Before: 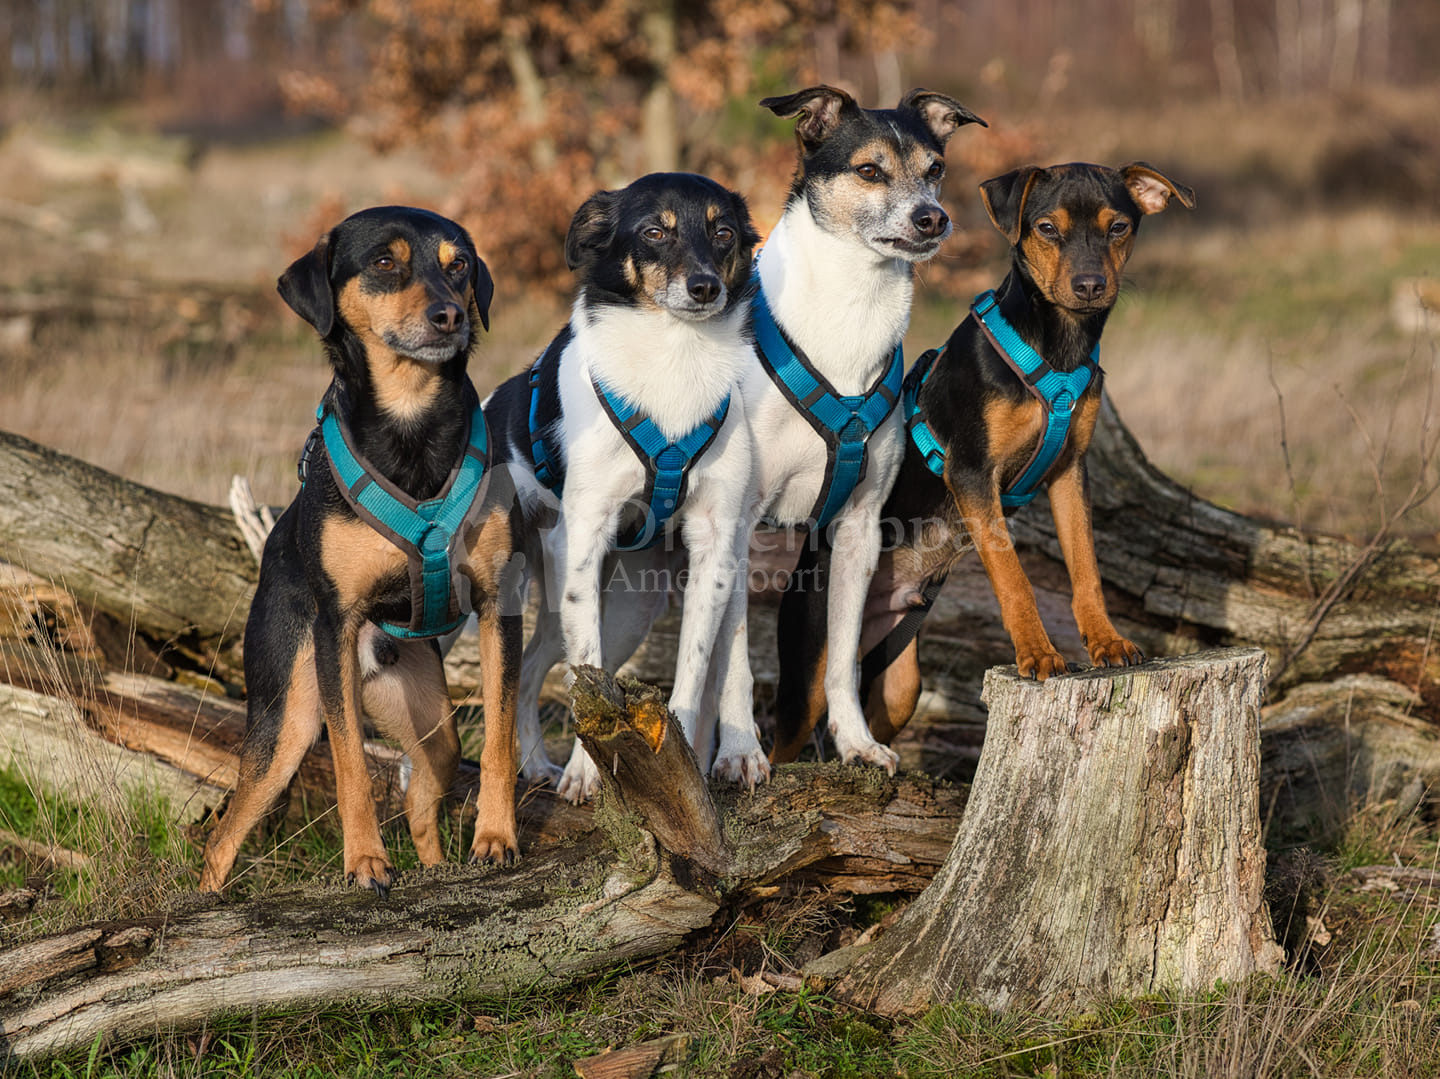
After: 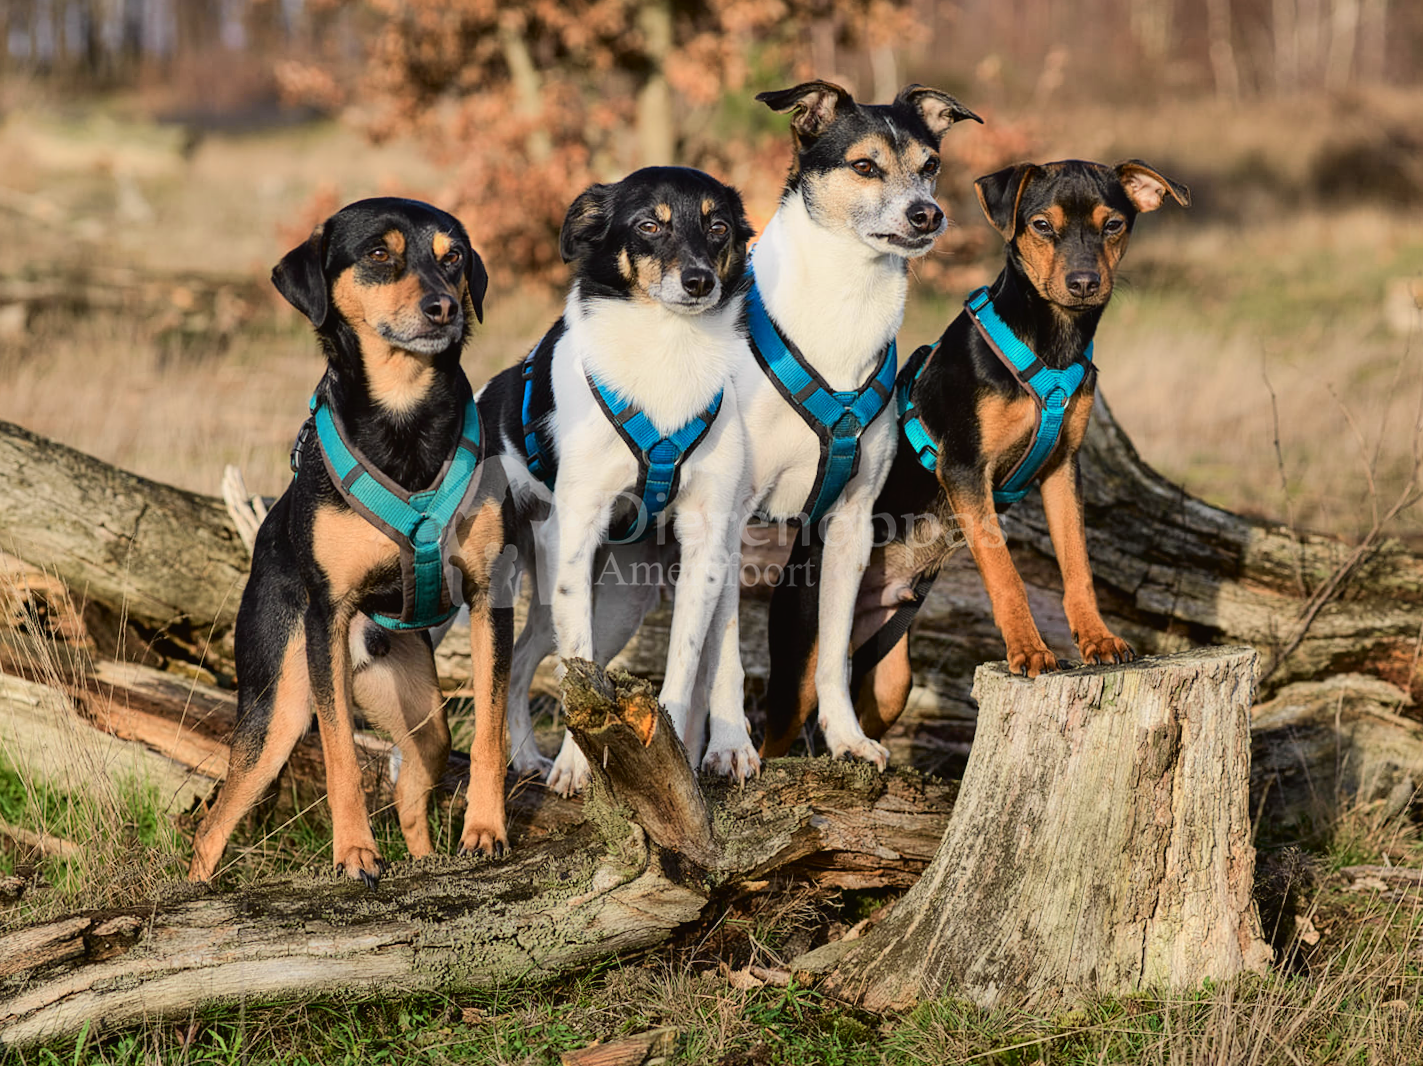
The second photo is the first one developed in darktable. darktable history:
crop and rotate: angle -0.5°
tone curve: curves: ch0 [(0, 0.019) (0.066, 0.043) (0.189, 0.182) (0.359, 0.417) (0.485, 0.576) (0.656, 0.734) (0.851, 0.861) (0.997, 0.959)]; ch1 [(0, 0) (0.179, 0.123) (0.381, 0.36) (0.425, 0.41) (0.474, 0.472) (0.499, 0.501) (0.514, 0.517) (0.571, 0.584) (0.649, 0.677) (0.812, 0.856) (1, 1)]; ch2 [(0, 0) (0.246, 0.214) (0.421, 0.427) (0.459, 0.484) (0.5, 0.504) (0.518, 0.523) (0.529, 0.544) (0.56, 0.581) (0.617, 0.631) (0.744, 0.734) (0.867, 0.821) (0.993, 0.889)], color space Lab, independent channels, preserve colors none
